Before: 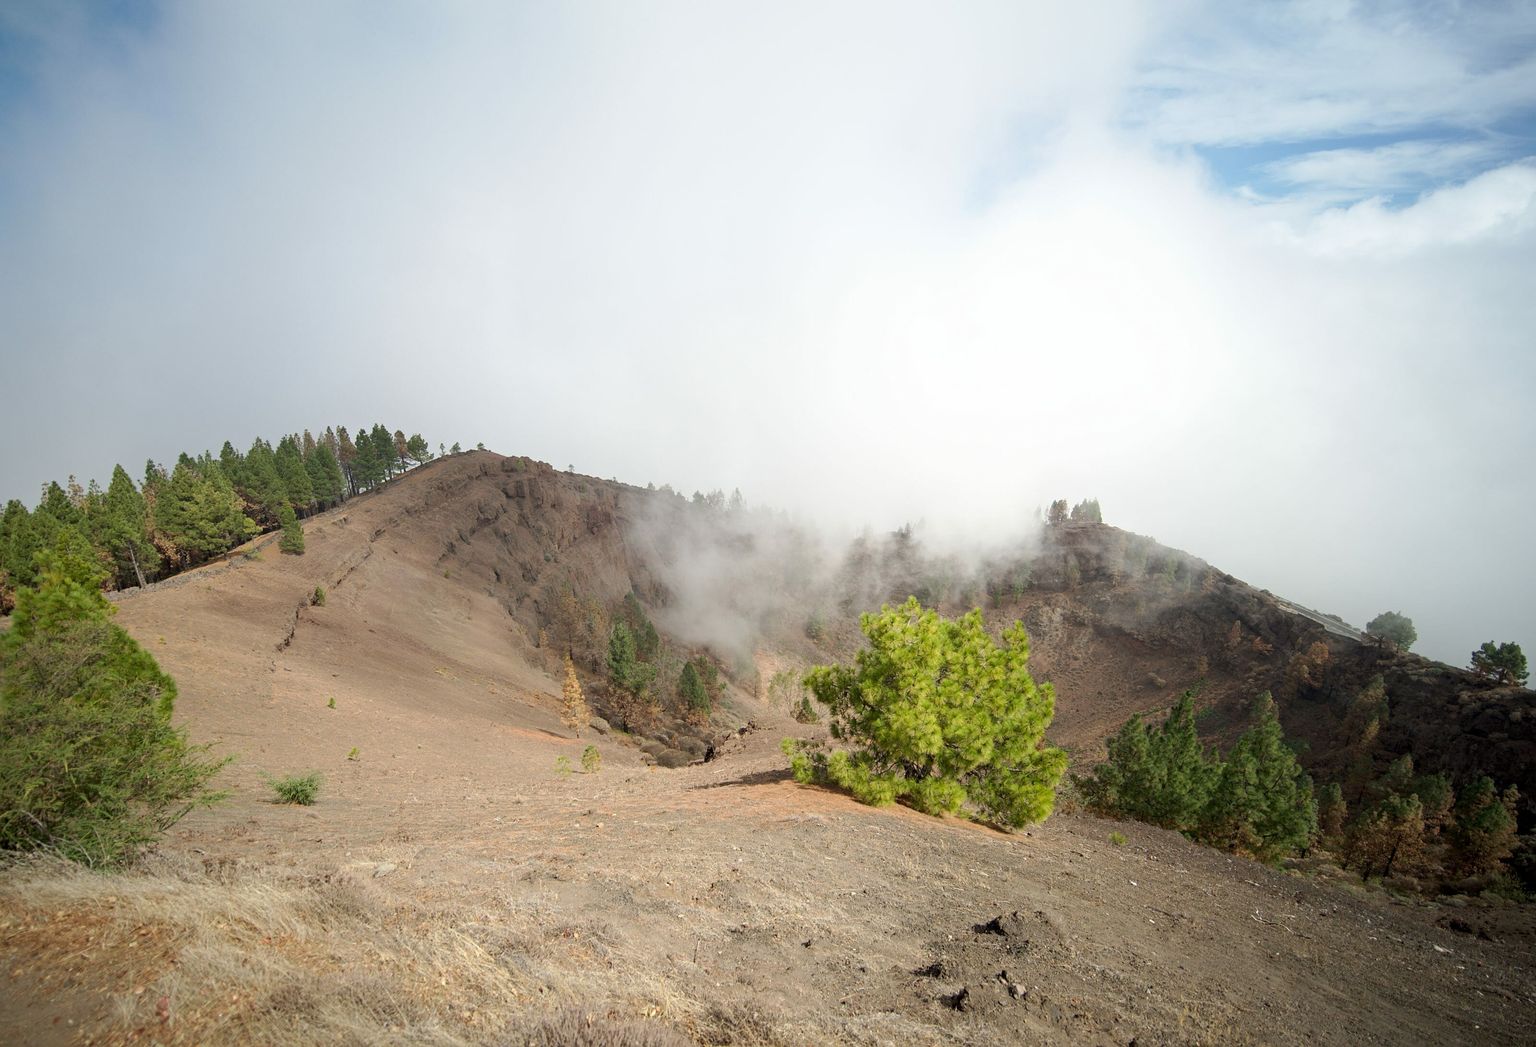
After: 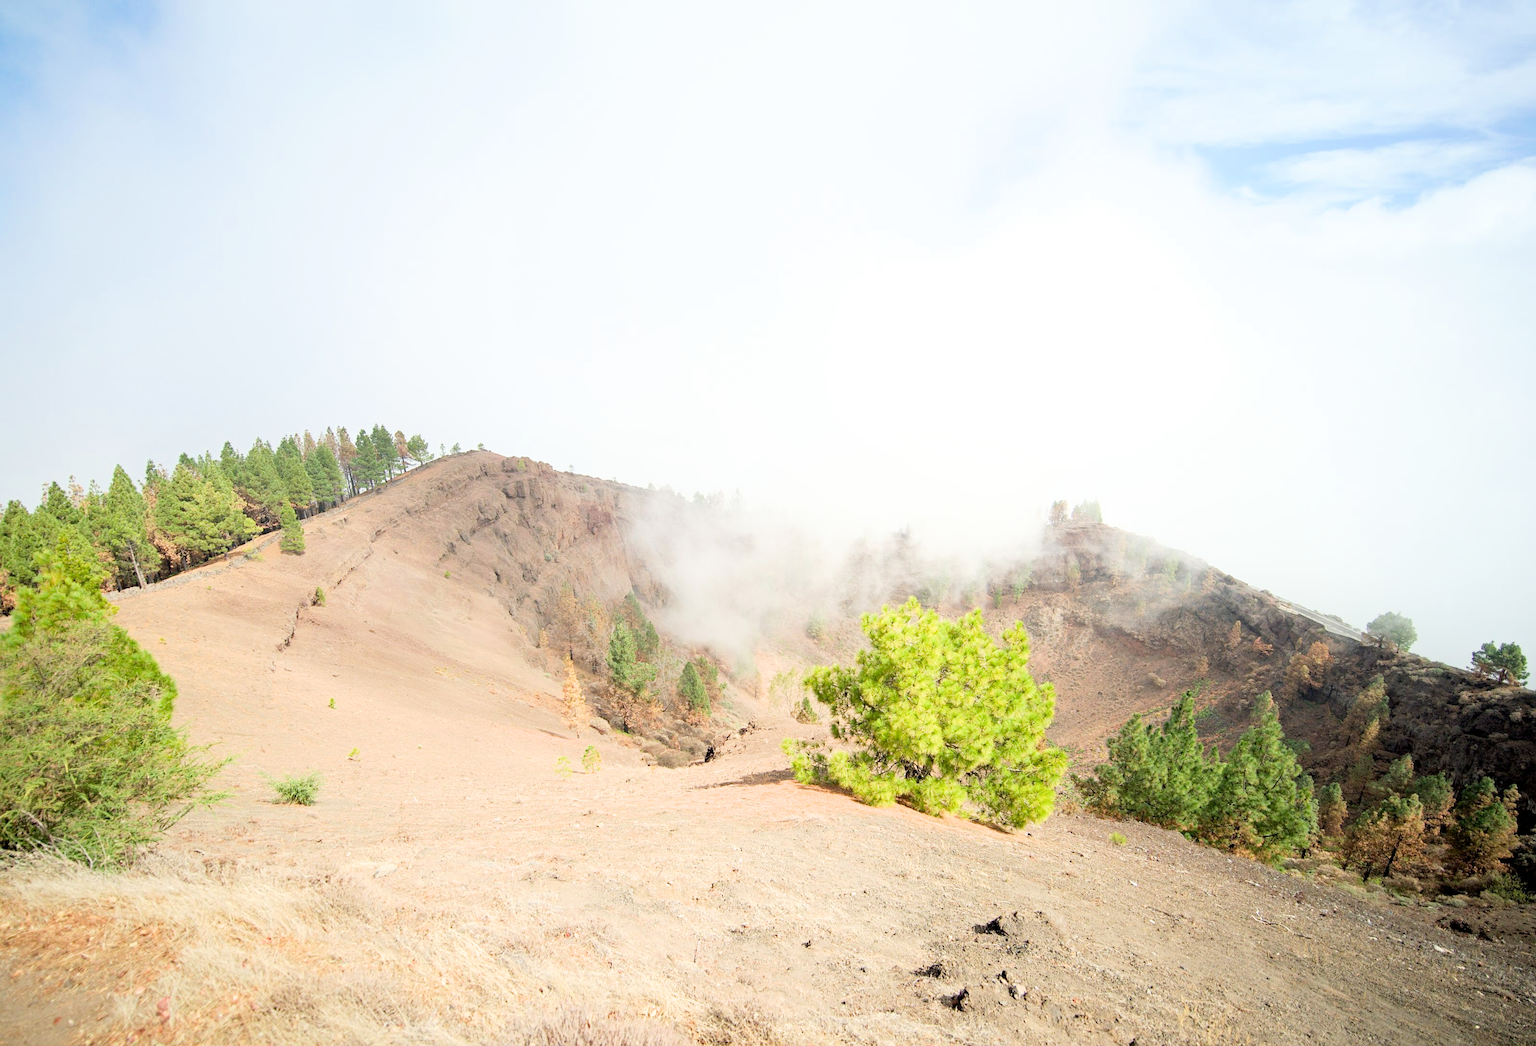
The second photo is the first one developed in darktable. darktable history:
filmic rgb: black relative exposure -7.65 EV, white relative exposure 4.56 EV, hardness 3.61
color balance rgb: linear chroma grading › global chroma -0.67%, saturation formula JzAzBz (2021)
exposure: exposure 2.003 EV, compensate highlight preservation false
color correction: saturation 1.1
